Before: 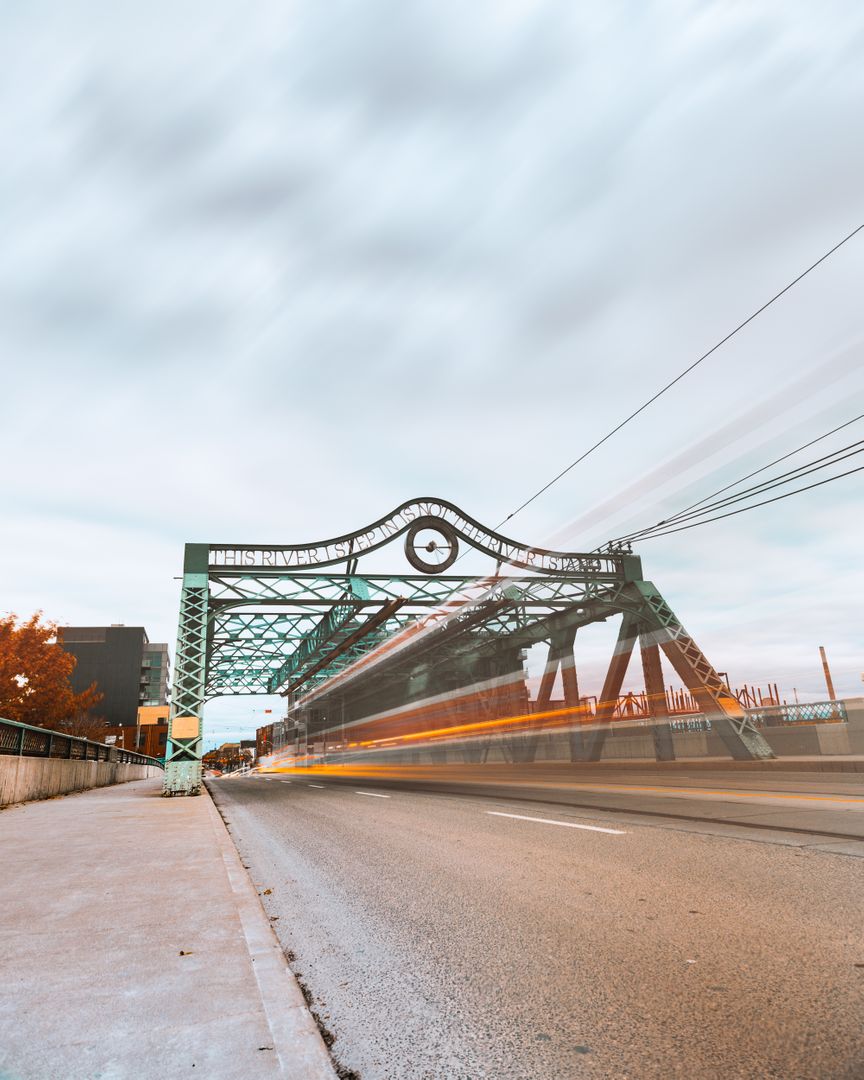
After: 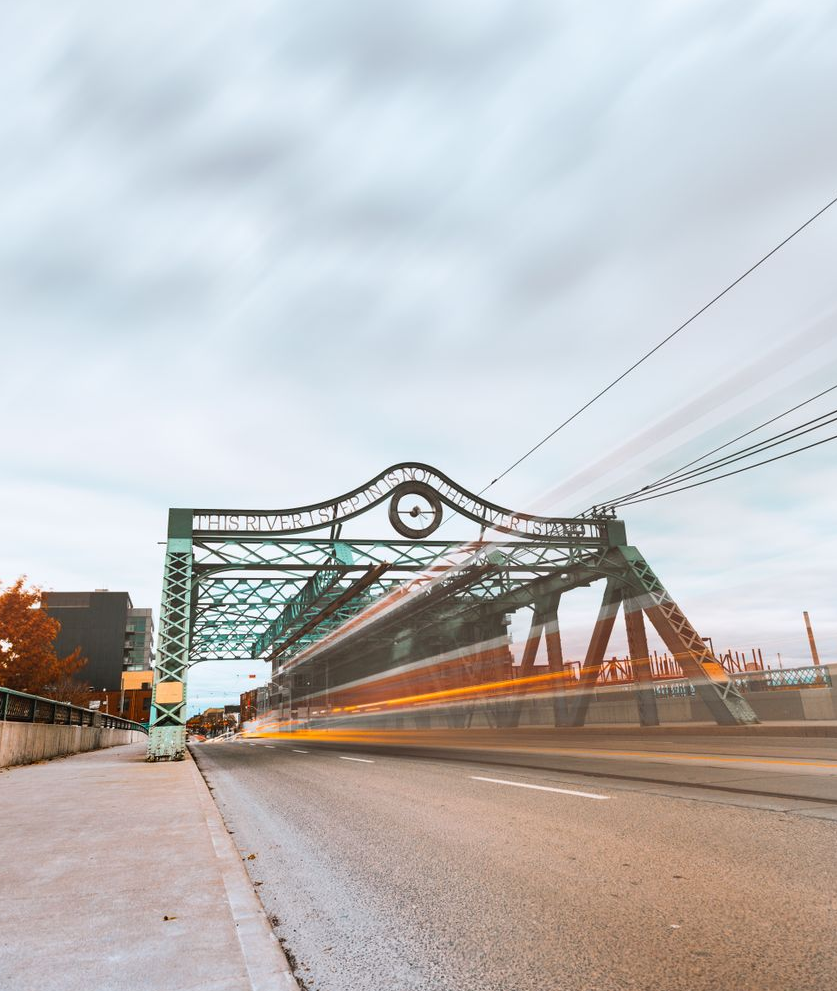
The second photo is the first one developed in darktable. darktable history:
crop: left 1.964%, top 3.251%, right 1.122%, bottom 4.933%
exposure: compensate highlight preservation false
